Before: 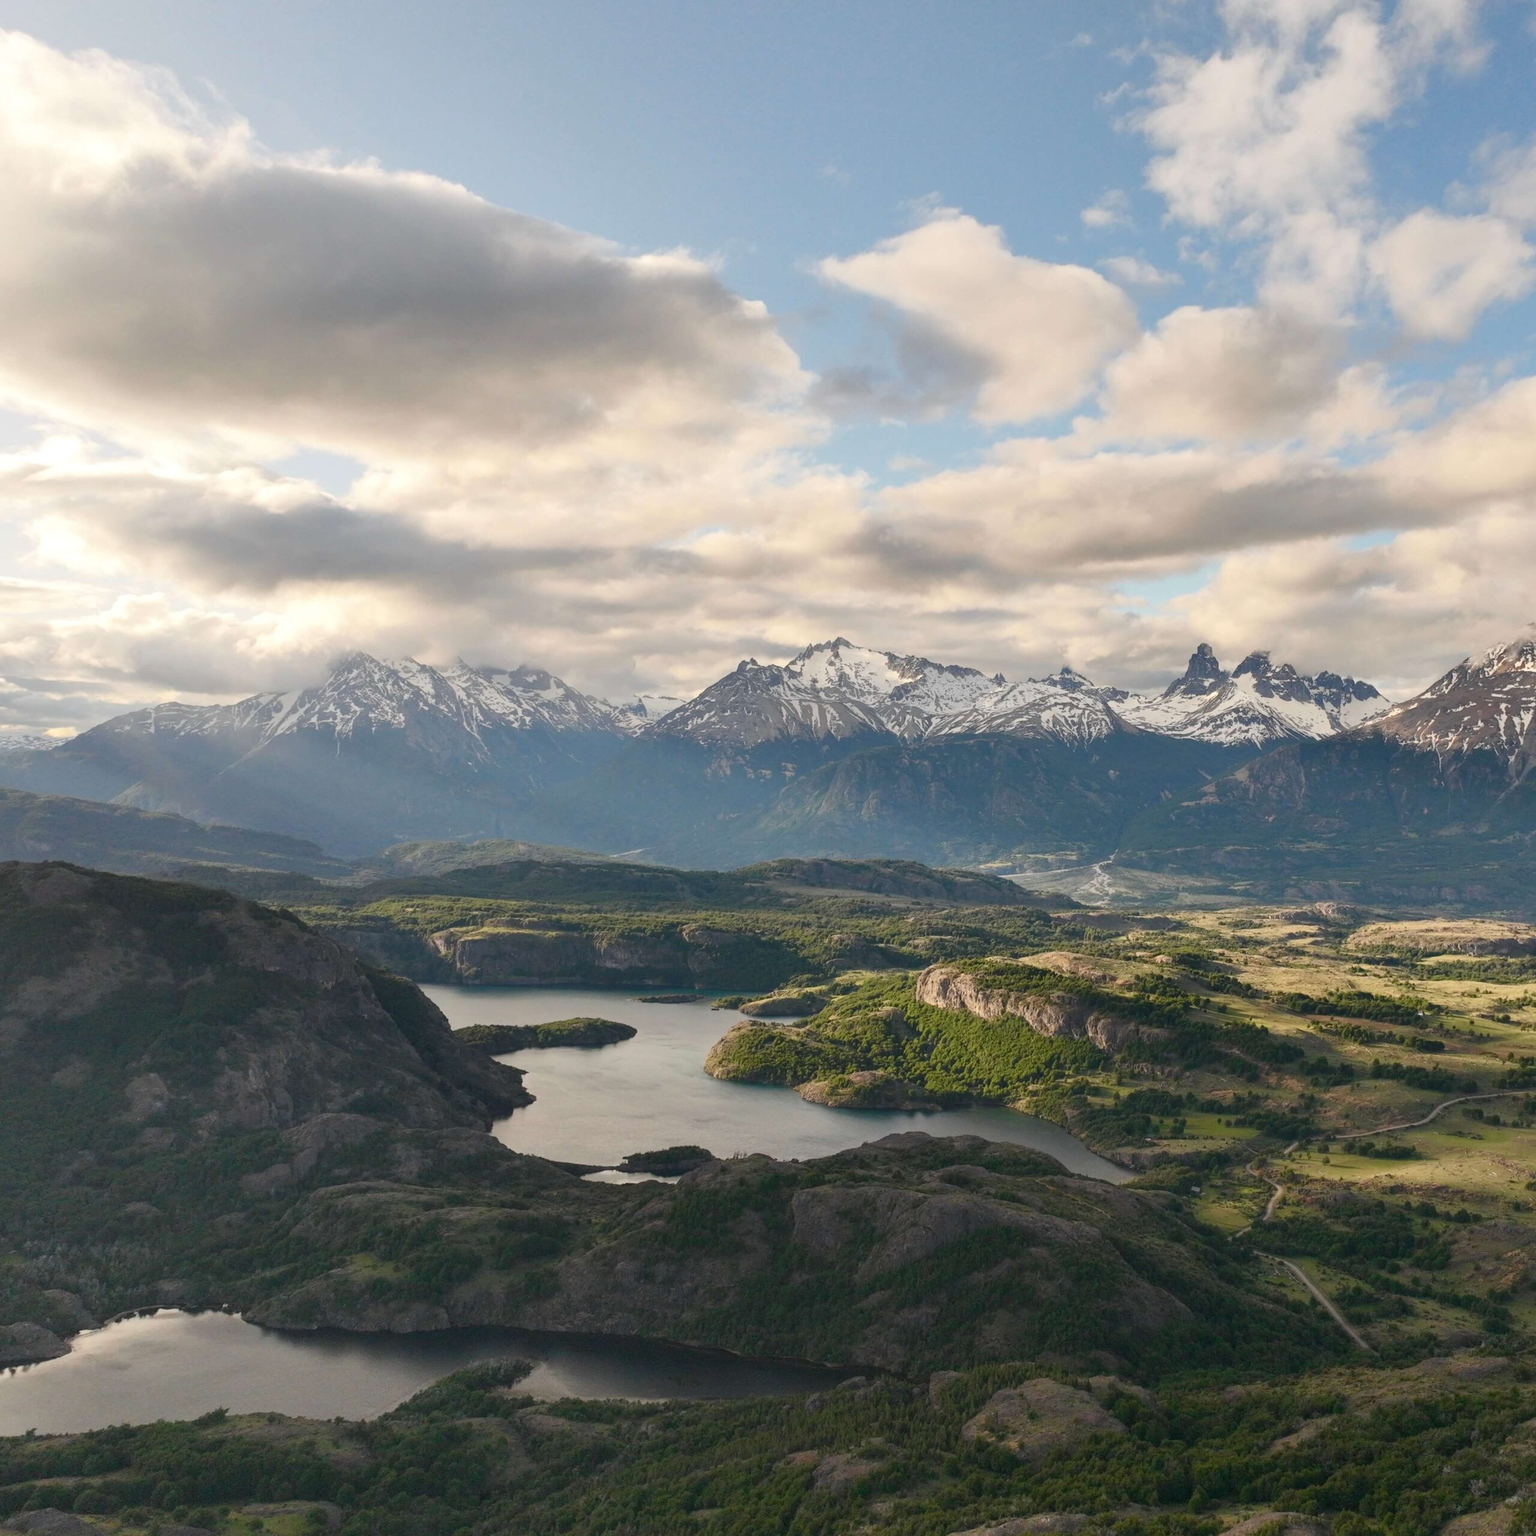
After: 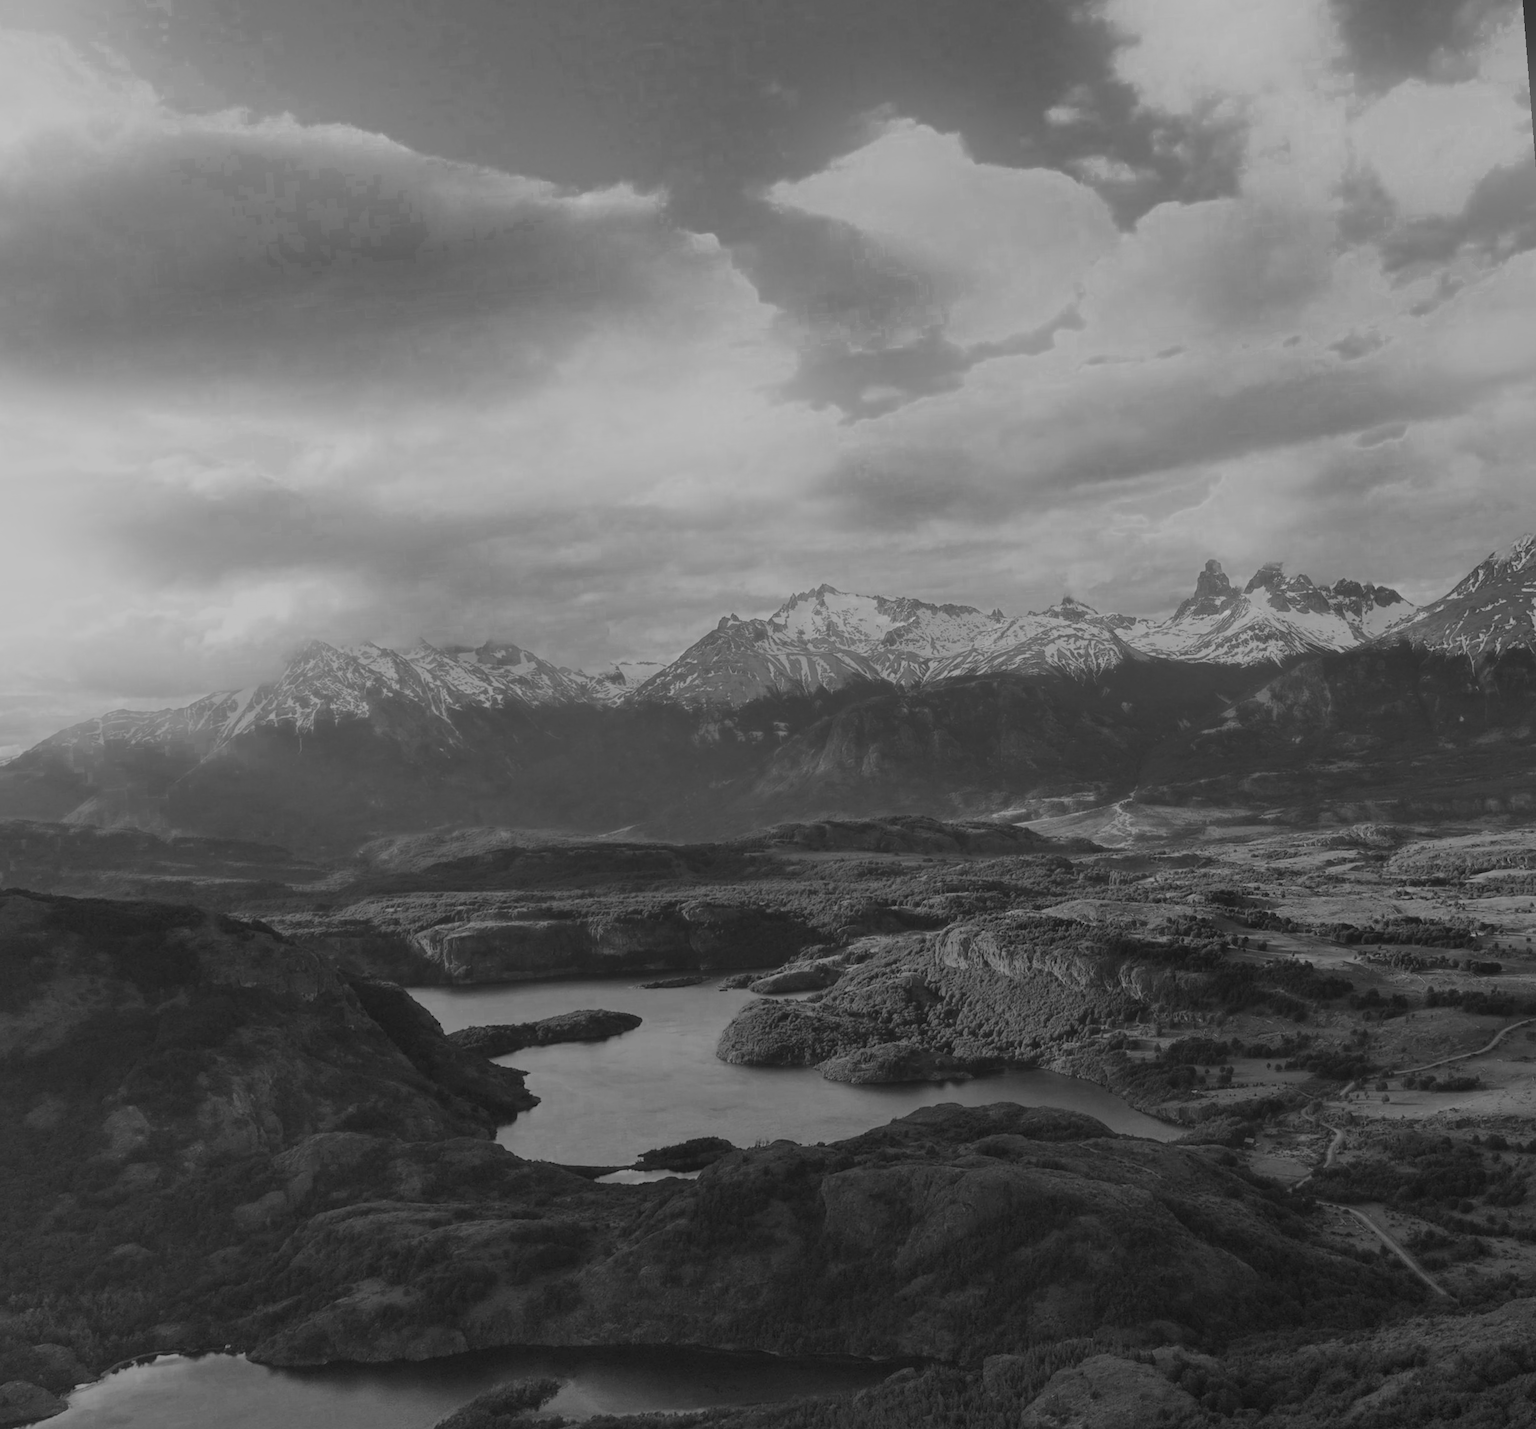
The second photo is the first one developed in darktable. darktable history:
crop: left 1.743%, right 0.268%, bottom 2.011%
shadows and highlights: radius 125.46, shadows 30.51, highlights -30.51, low approximation 0.01, soften with gaussian
monochrome: a 79.32, b 81.83, size 1.1
rotate and perspective: rotation -4.57°, crop left 0.054, crop right 0.944, crop top 0.087, crop bottom 0.914
bloom: on, module defaults
levels: mode automatic, black 0.023%, white 99.97%, levels [0.062, 0.494, 0.925]
color zones: curves: ch0 [(0.002, 0.589) (0.107, 0.484) (0.146, 0.249) (0.217, 0.352) (0.309, 0.525) (0.39, 0.404) (0.455, 0.169) (0.597, 0.055) (0.724, 0.212) (0.775, 0.691) (0.869, 0.571) (1, 0.587)]; ch1 [(0, 0) (0.143, 0) (0.286, 0) (0.429, 0) (0.571, 0) (0.714, 0) (0.857, 0)]
